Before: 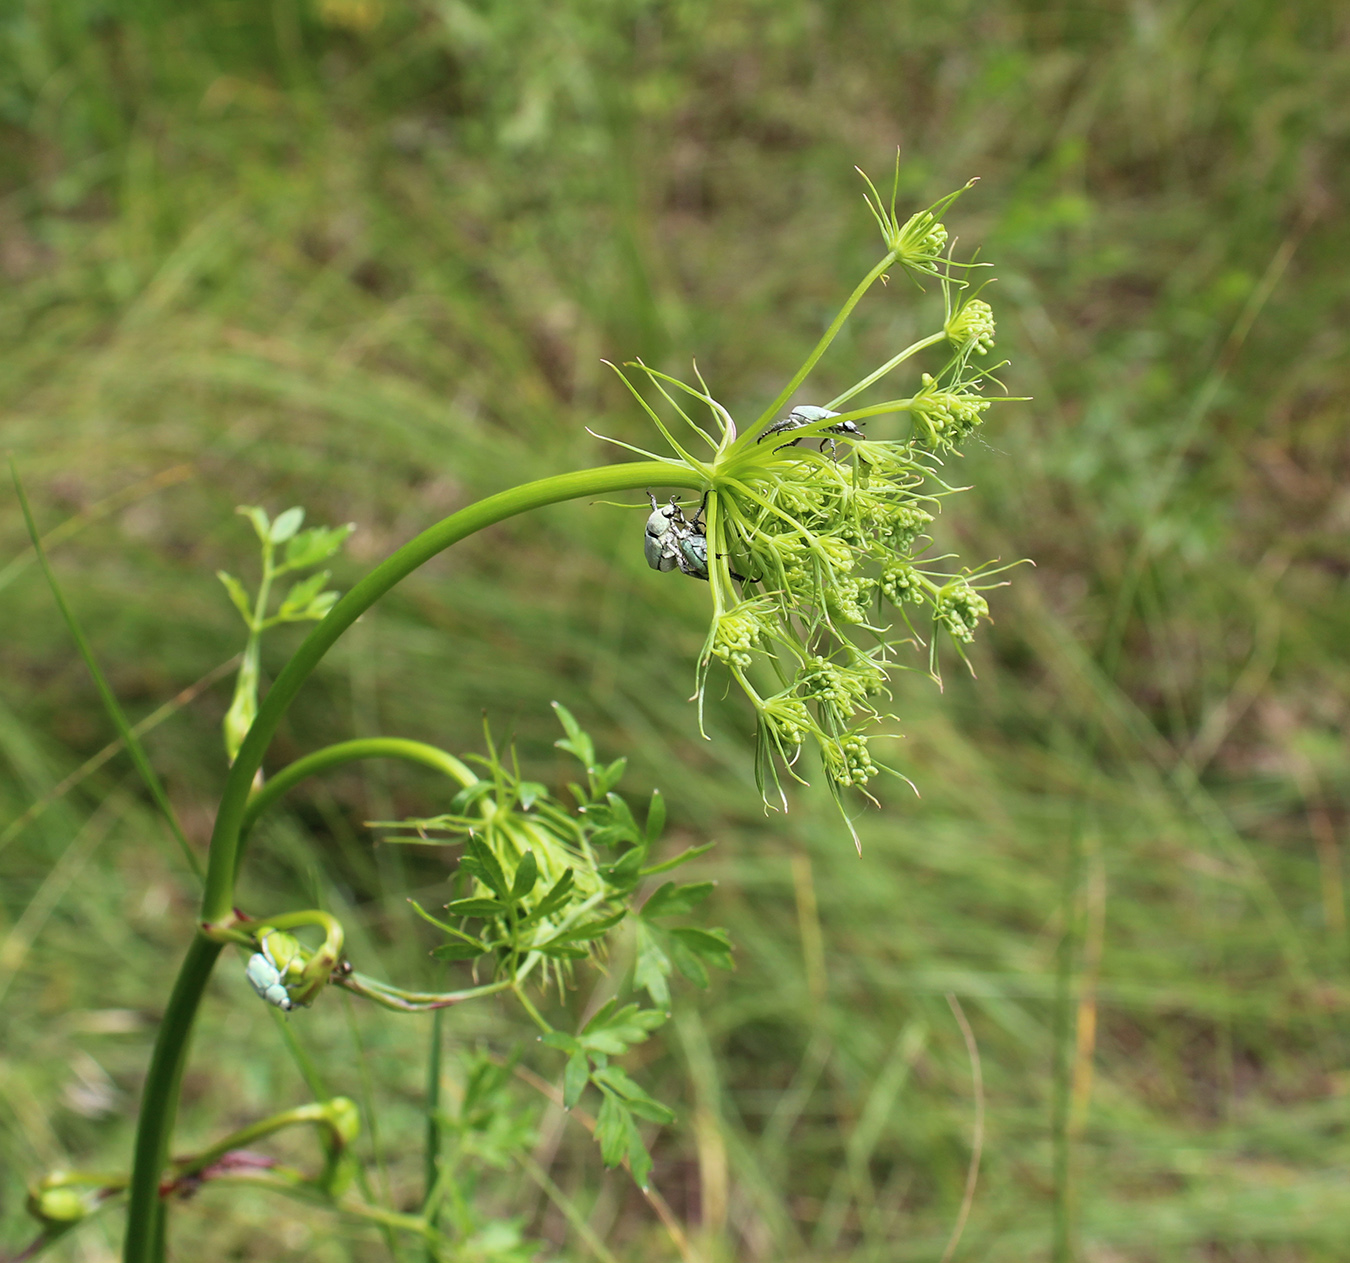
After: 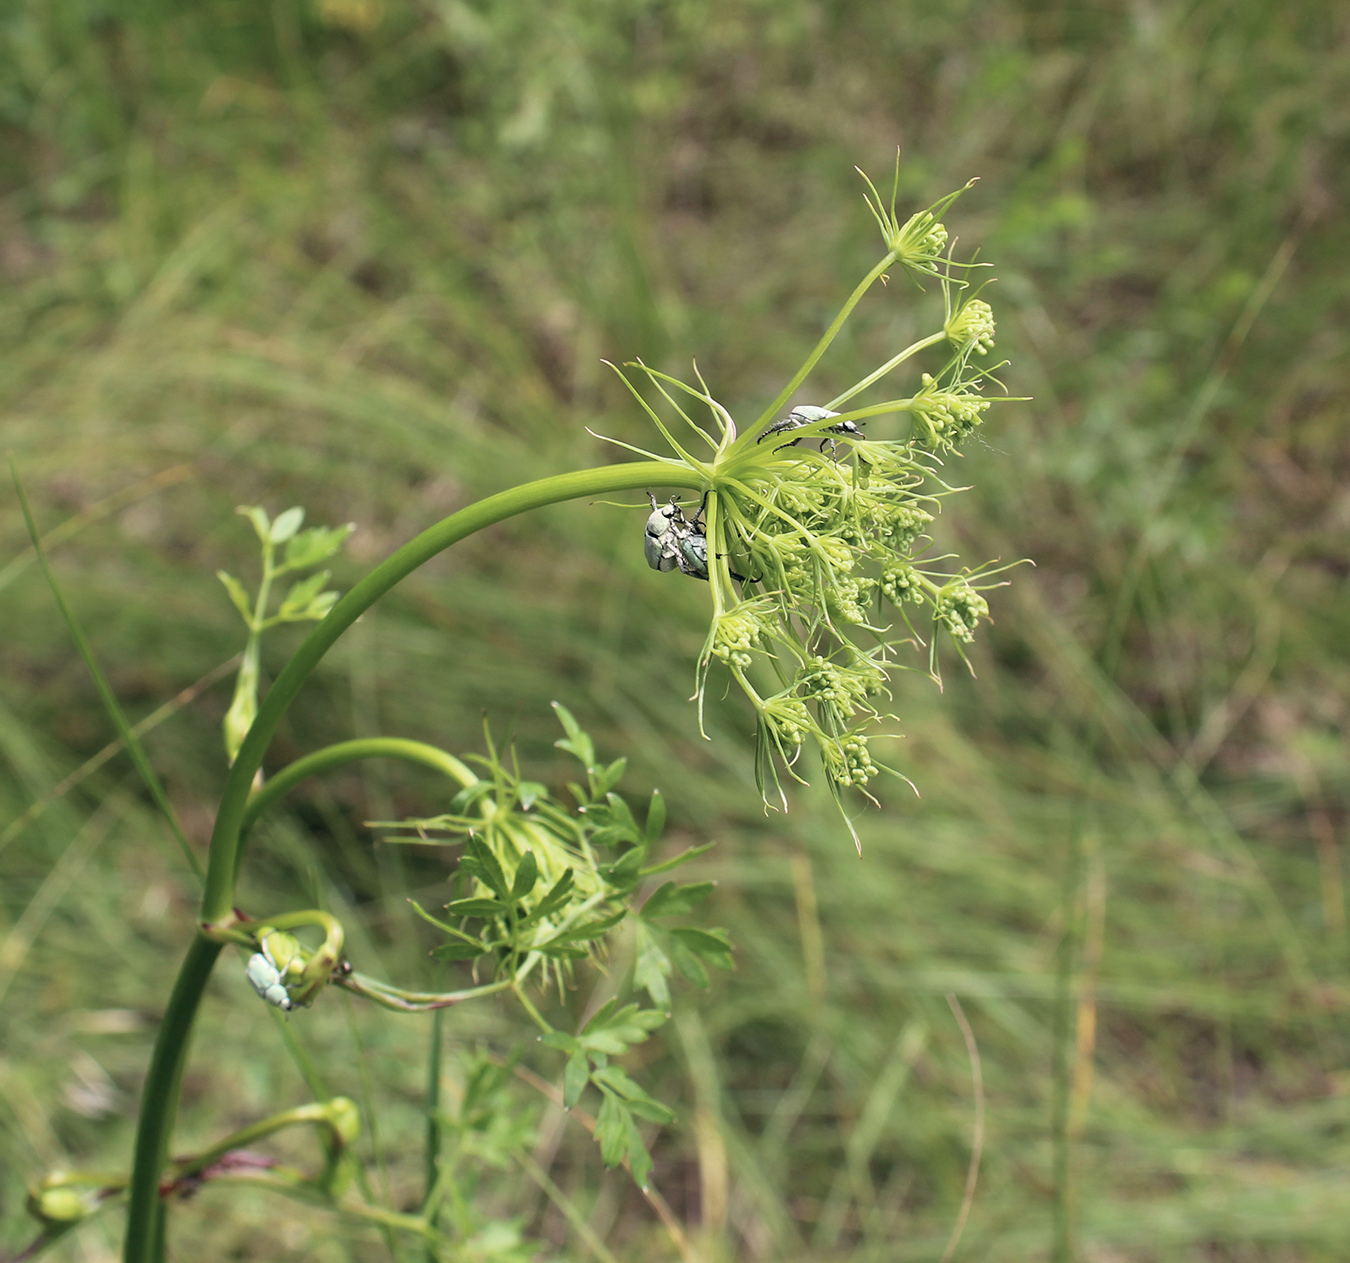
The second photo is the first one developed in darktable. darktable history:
color correction: highlights a* 2.75, highlights b* 5, shadows a* -2.04, shadows b* -4.84, saturation 0.8
